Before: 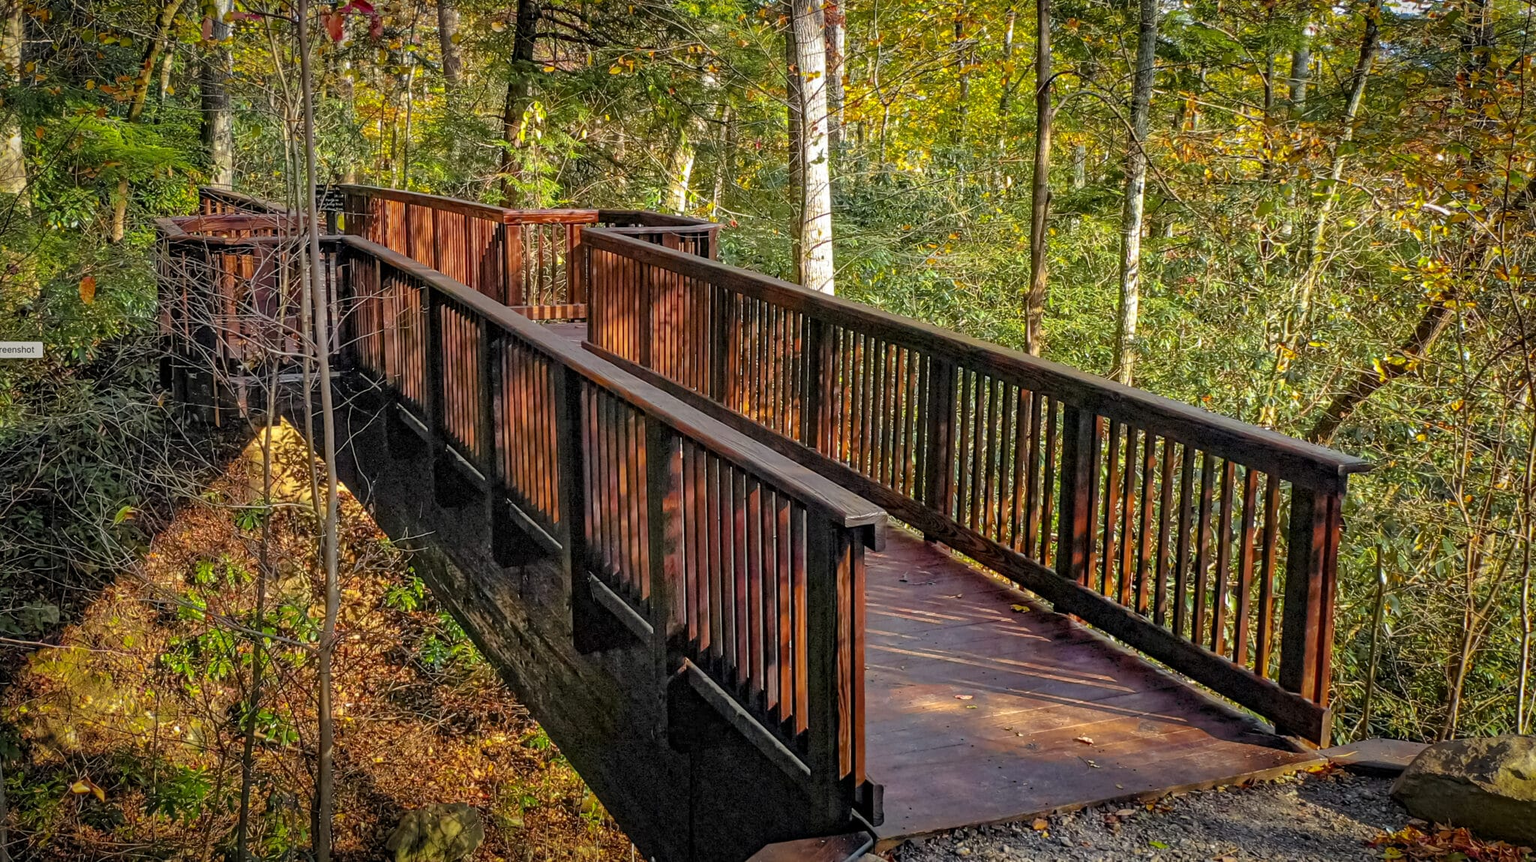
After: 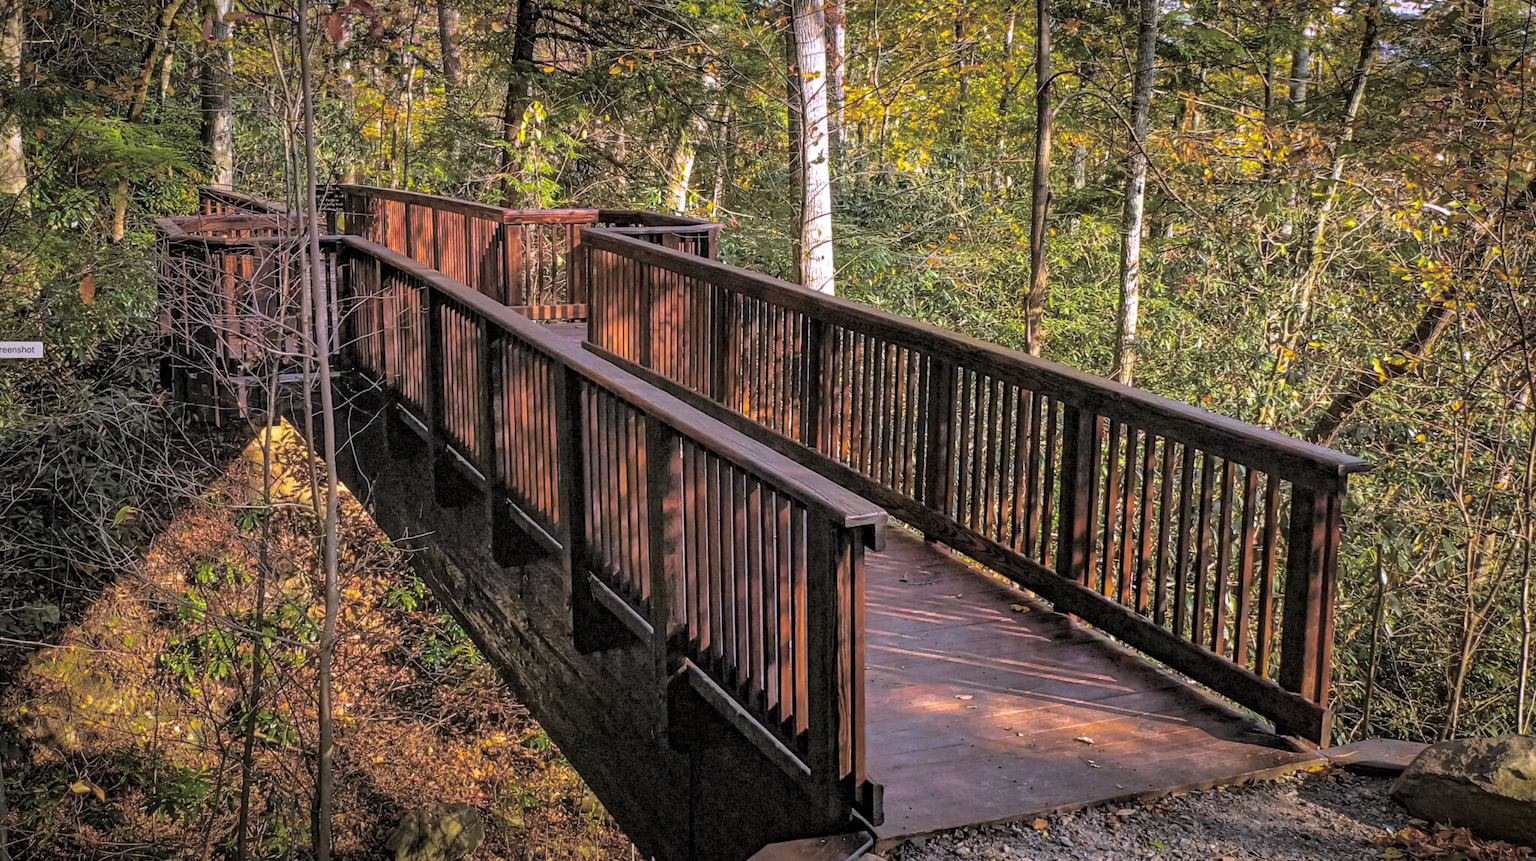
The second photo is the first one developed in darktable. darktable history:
white balance: red 1.042, blue 1.17
split-toning: shadows › hue 46.8°, shadows › saturation 0.17, highlights › hue 316.8°, highlights › saturation 0.27, balance -51.82
